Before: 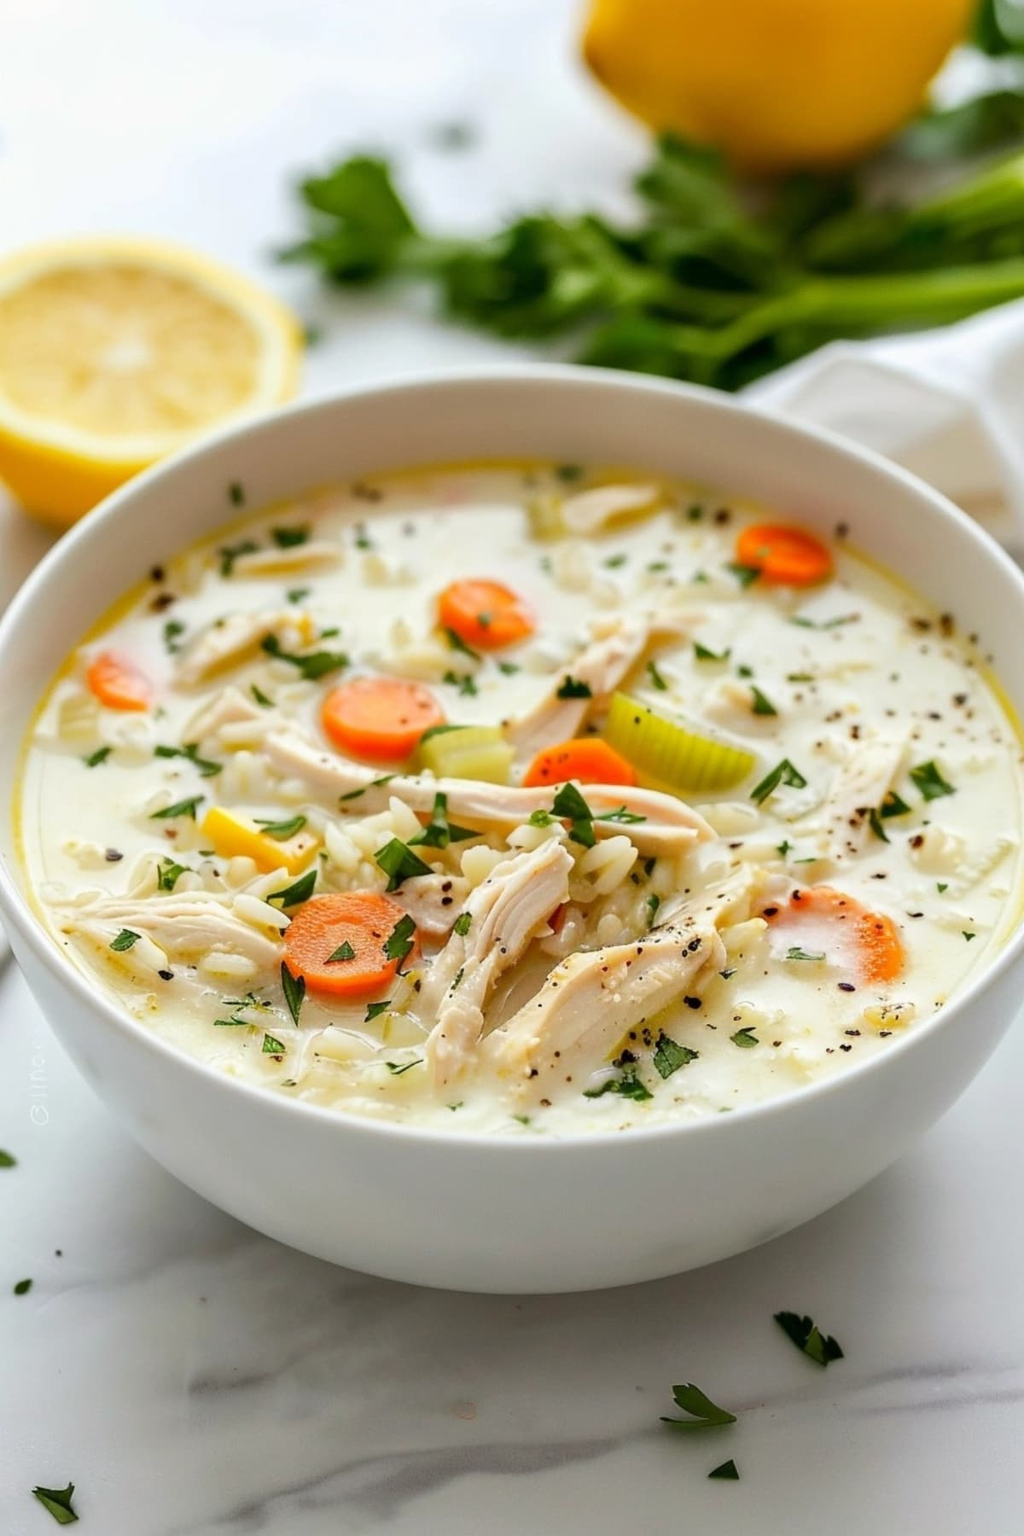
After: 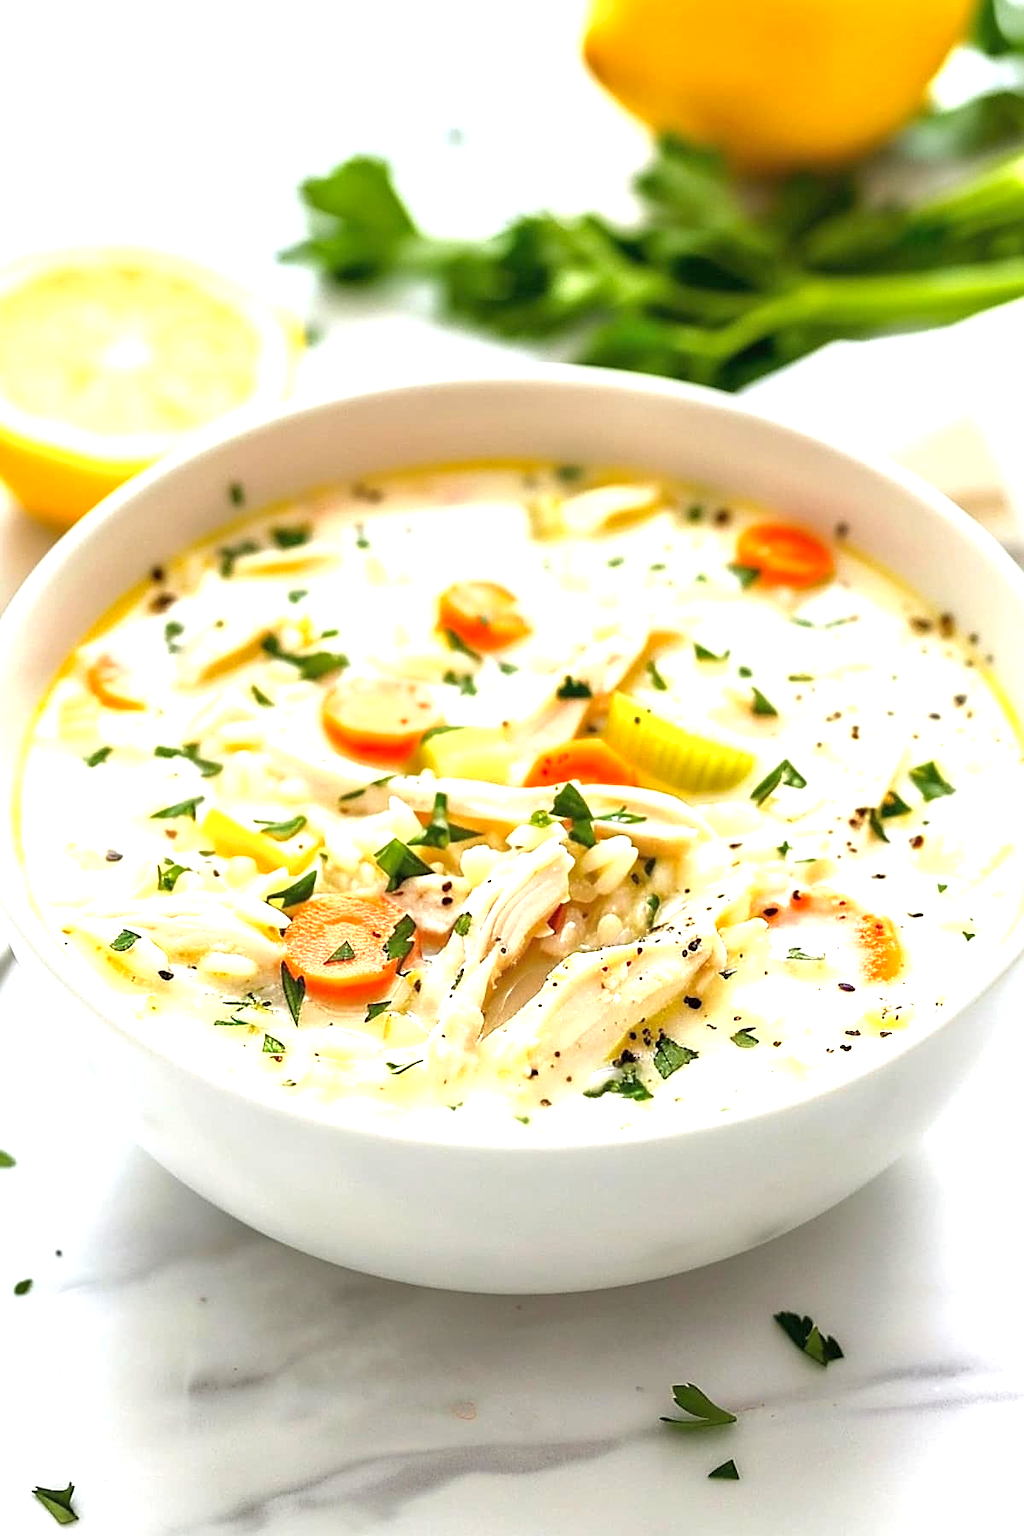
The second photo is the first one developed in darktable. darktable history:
sharpen: amount 0.492
exposure: black level correction 0, exposure 1.199 EV, compensate highlight preservation false
shadows and highlights: shadows 25.4, highlights -26.4
